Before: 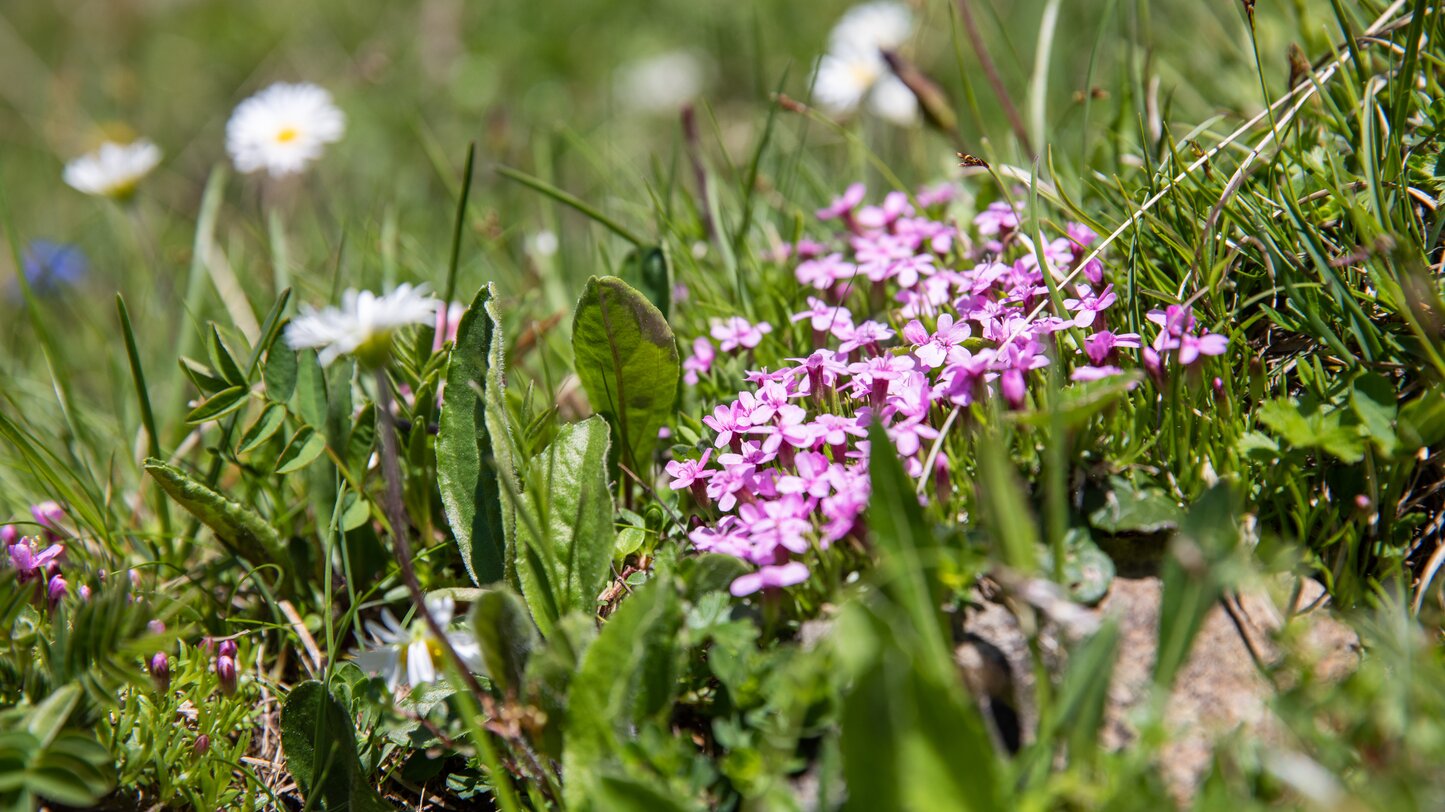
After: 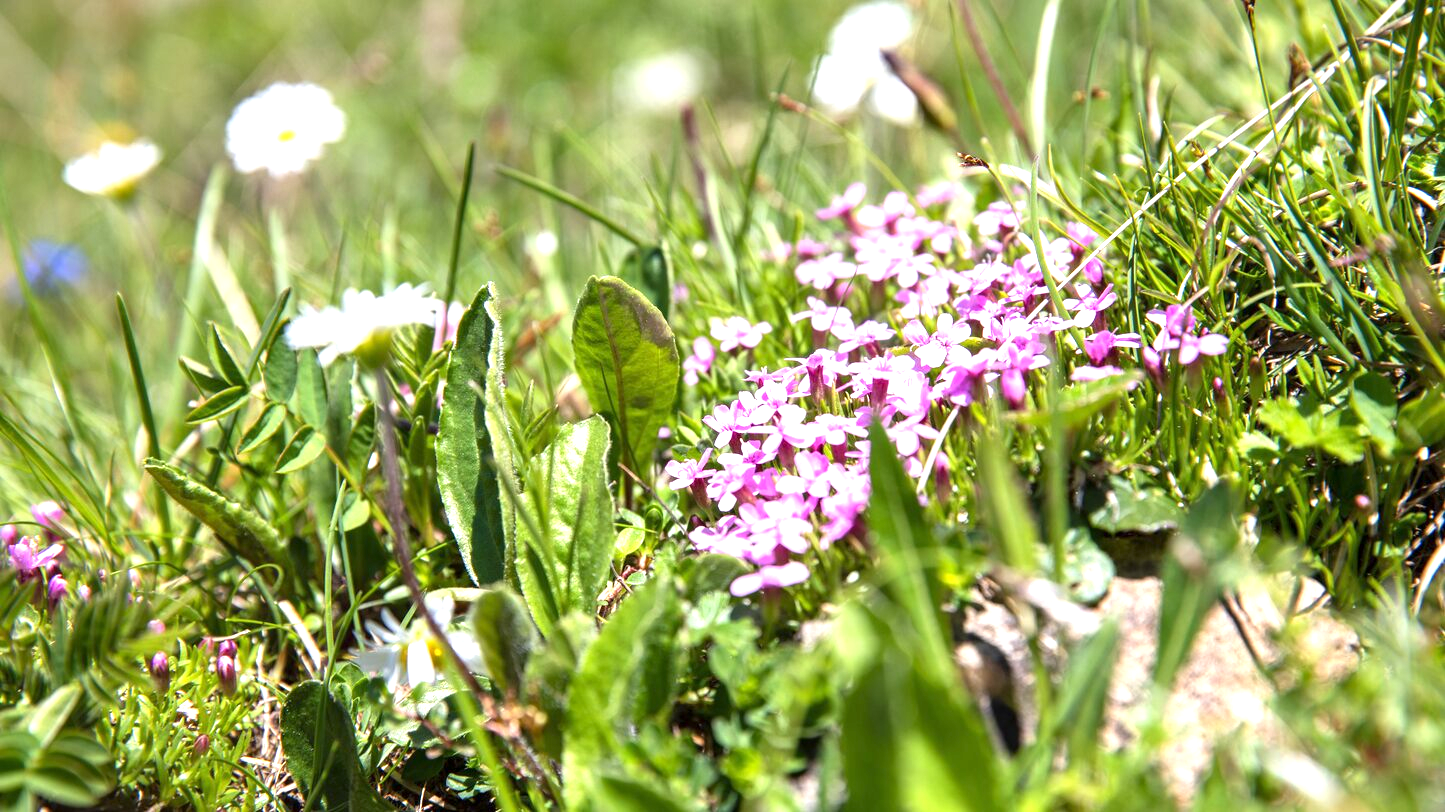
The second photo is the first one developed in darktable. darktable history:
exposure: exposure 1.153 EV, compensate highlight preservation false
